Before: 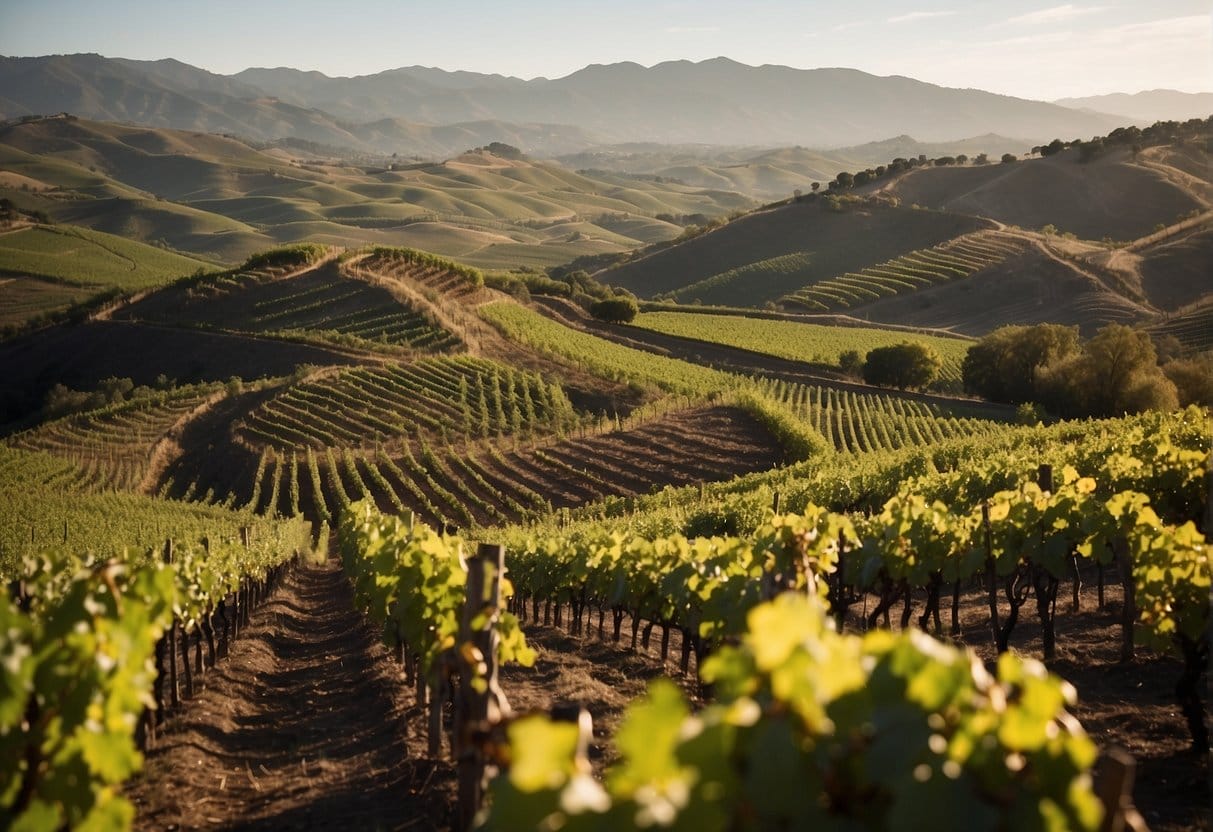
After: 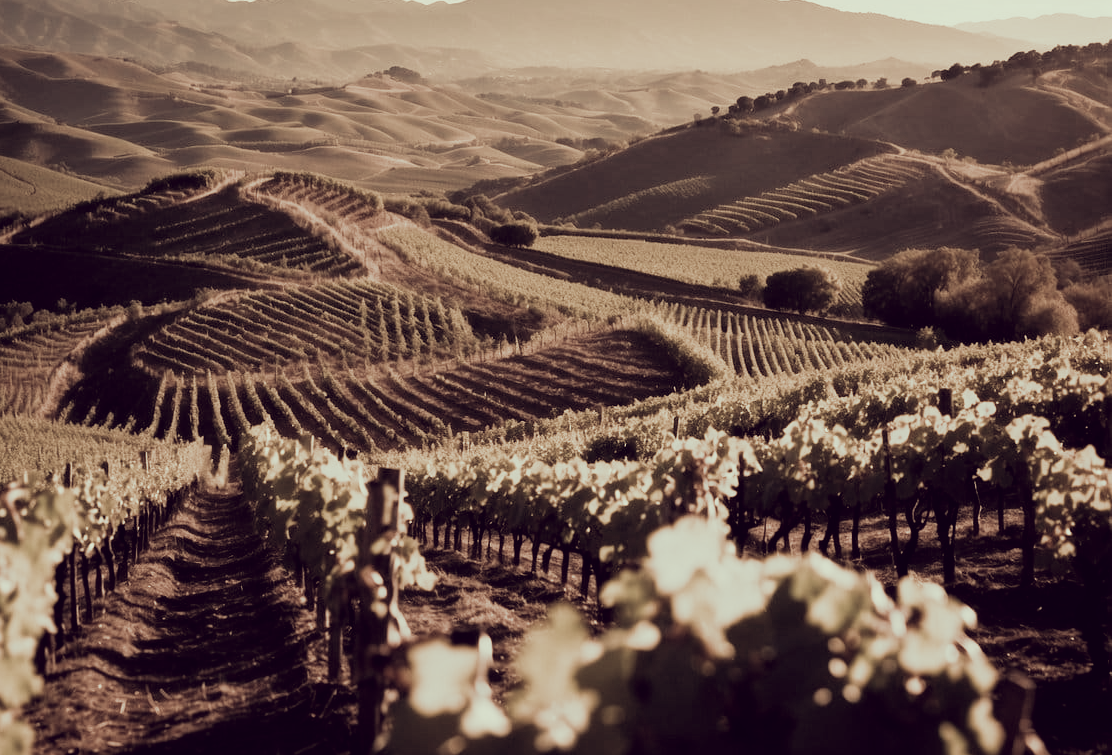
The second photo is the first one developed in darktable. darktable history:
white balance: red 1.467, blue 0.684
color correction: highlights a* -20.17, highlights b* 20.27, shadows a* 20.03, shadows b* -20.46, saturation 0.43
filmic rgb: middle gray luminance 21.73%, black relative exposure -14 EV, white relative exposure 2.96 EV, threshold 6 EV, target black luminance 0%, hardness 8.81, latitude 59.69%, contrast 1.208, highlights saturation mix 5%, shadows ↔ highlights balance 41.6%, add noise in highlights 0, color science v3 (2019), use custom middle-gray values true, iterations of high-quality reconstruction 0, contrast in highlights soft, enable highlight reconstruction true
crop and rotate: left 8.262%, top 9.226%
